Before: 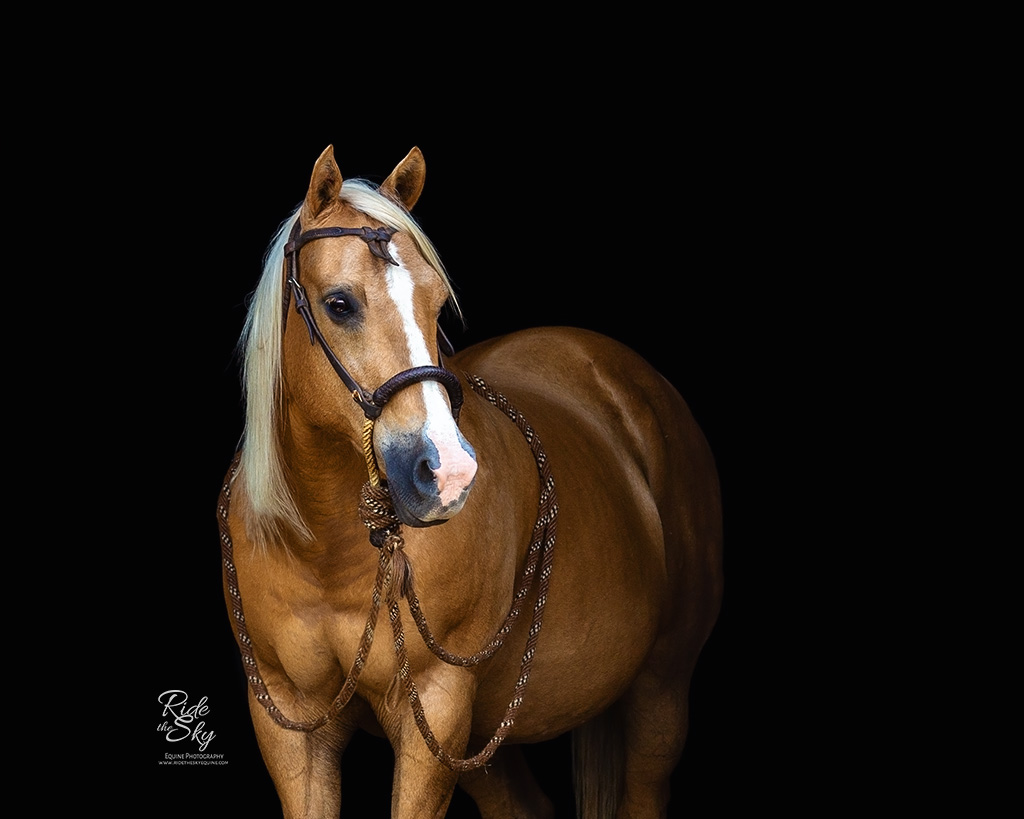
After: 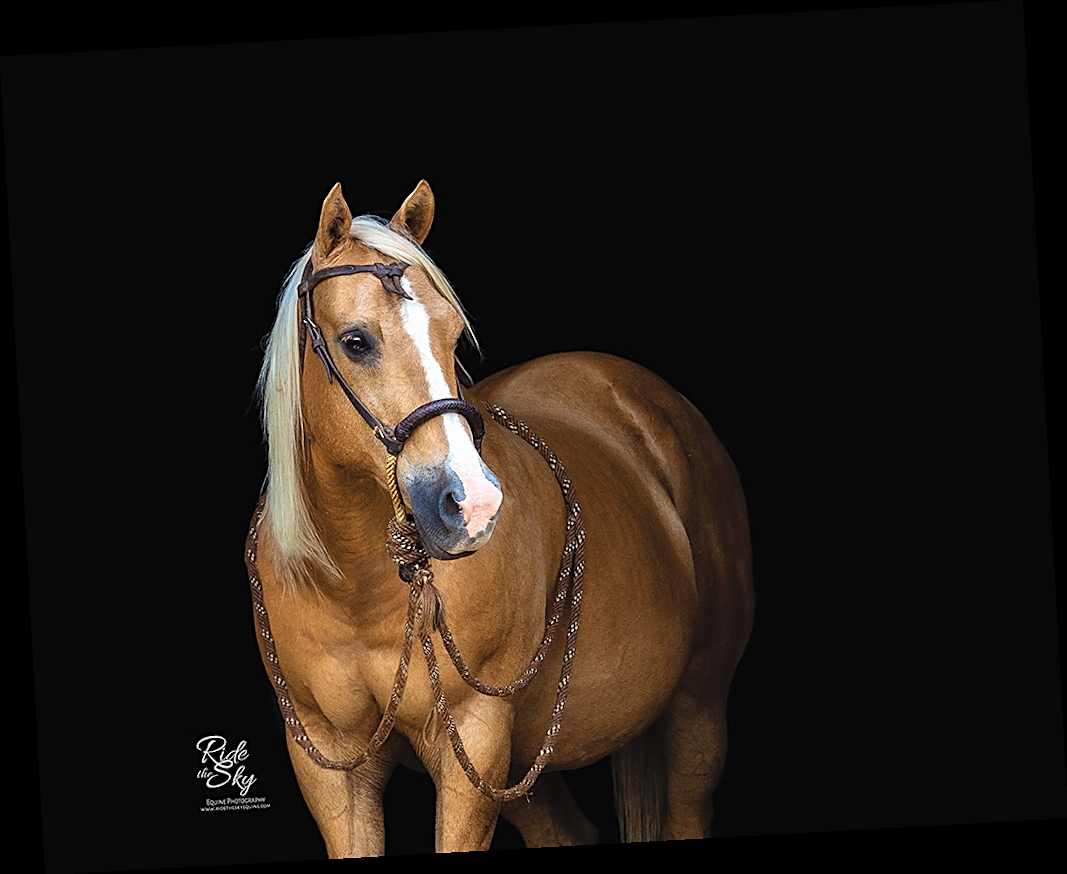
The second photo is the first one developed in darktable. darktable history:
contrast brightness saturation: brightness 0.13
sharpen: on, module defaults
rotate and perspective: rotation -3.18°, automatic cropping off
